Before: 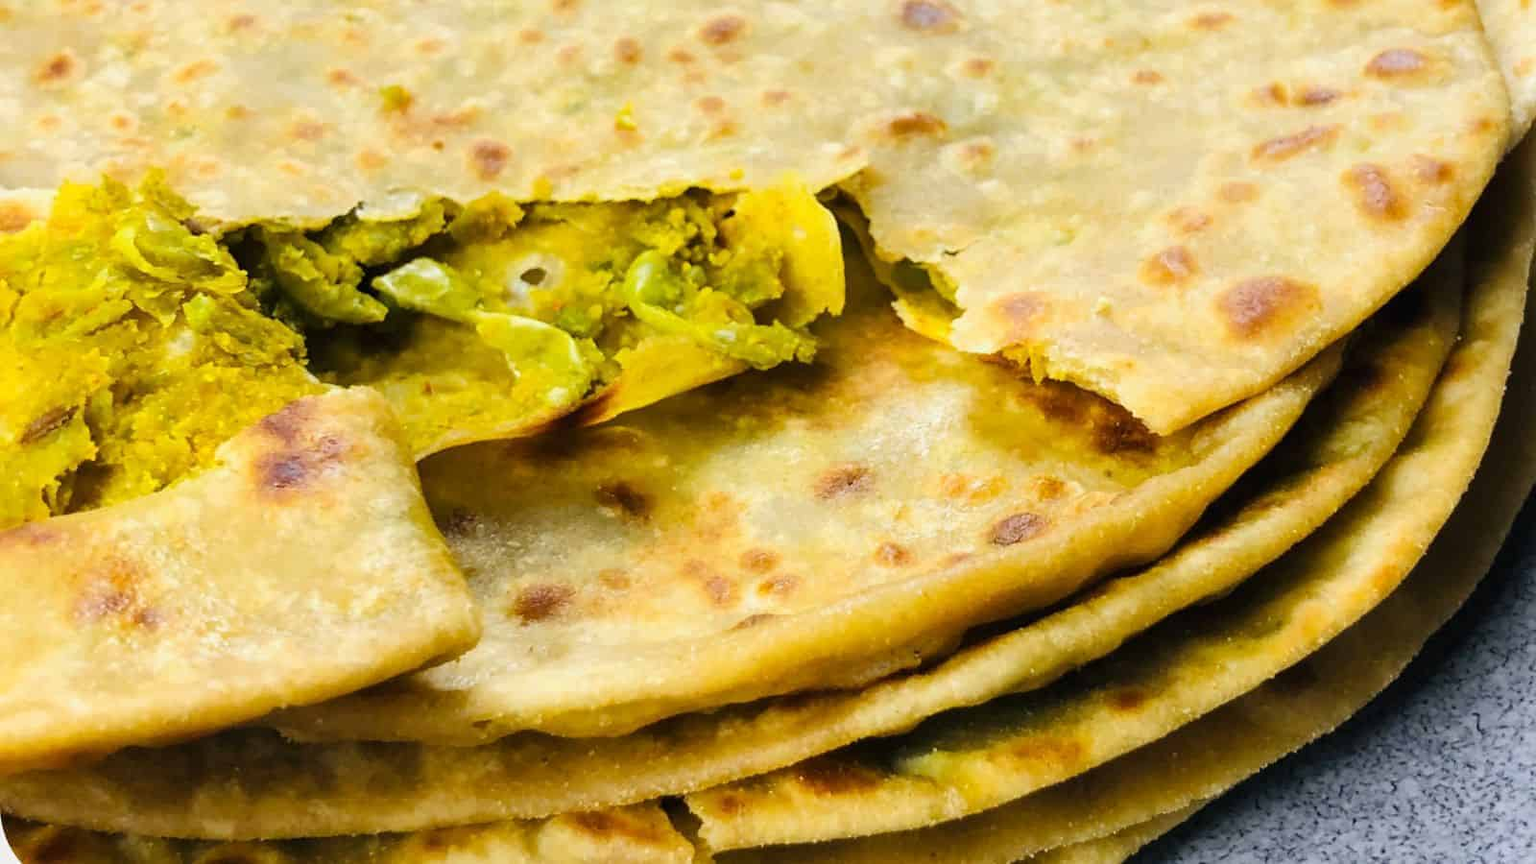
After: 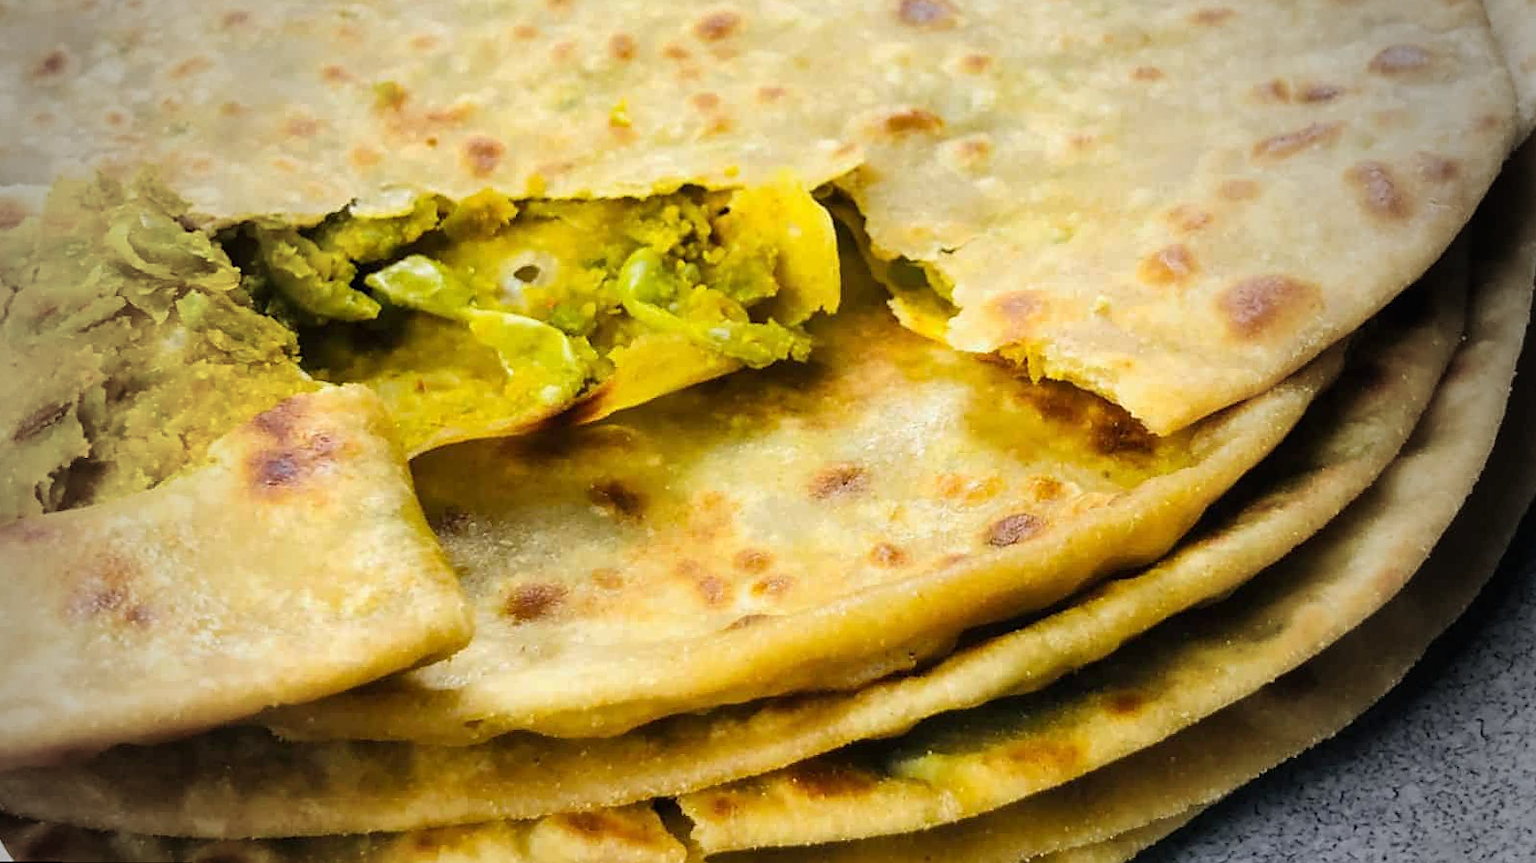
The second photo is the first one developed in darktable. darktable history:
vignetting: fall-off start 64.63%, center (-0.034, 0.148), width/height ratio 0.881
rotate and perspective: rotation 0.192°, lens shift (horizontal) -0.015, crop left 0.005, crop right 0.996, crop top 0.006, crop bottom 0.99
sharpen: radius 1
